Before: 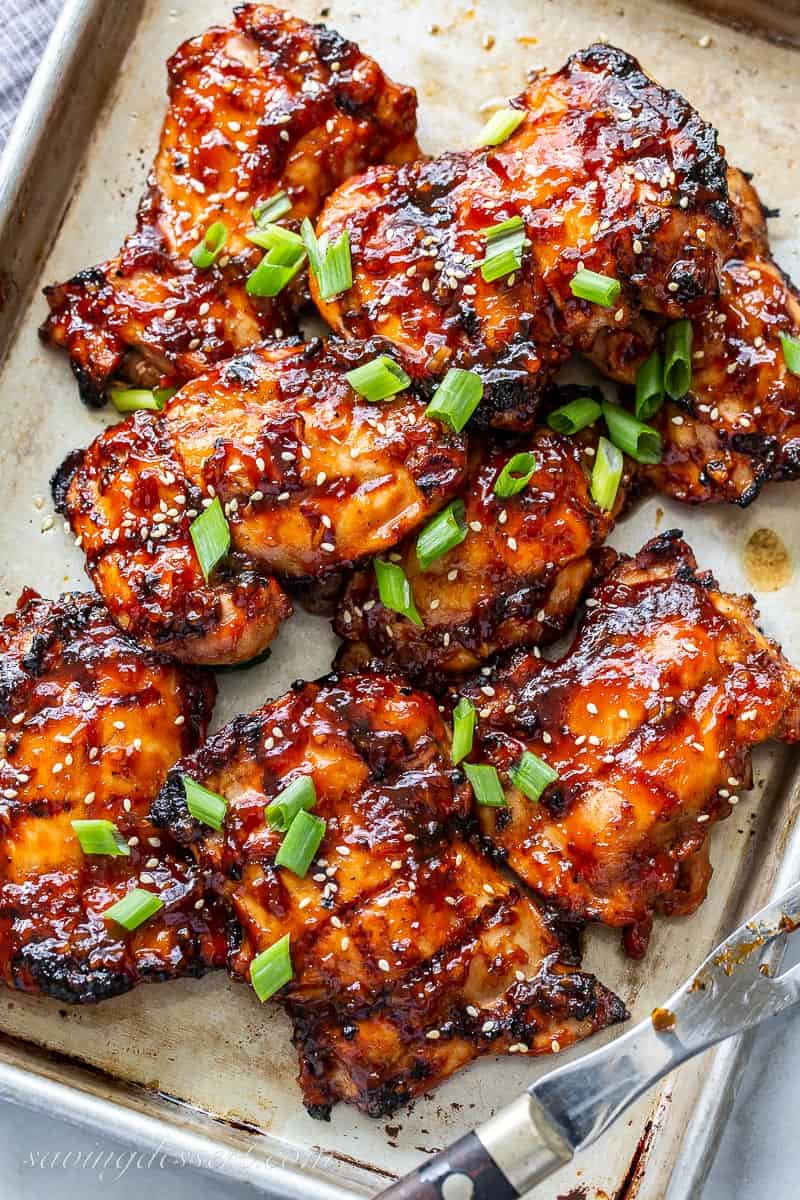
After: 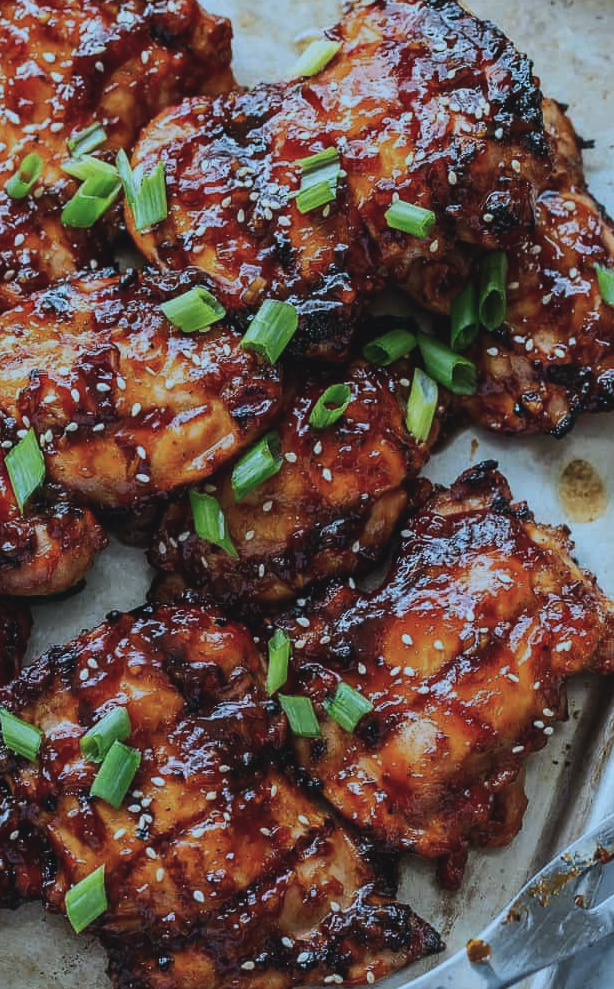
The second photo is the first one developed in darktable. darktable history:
crop: left 23.223%, top 5.823%, bottom 11.706%
color correction: highlights a* -9.62, highlights b* -21.77
exposure: black level correction -0.016, exposure -1.058 EV, compensate highlight preservation false
tone equalizer: -8 EV -0.43 EV, -7 EV -0.417 EV, -6 EV -0.323 EV, -5 EV -0.231 EV, -3 EV 0.248 EV, -2 EV 0.337 EV, -1 EV 0.386 EV, +0 EV 0.4 EV, edges refinement/feathering 500, mask exposure compensation -1.57 EV, preserve details no
